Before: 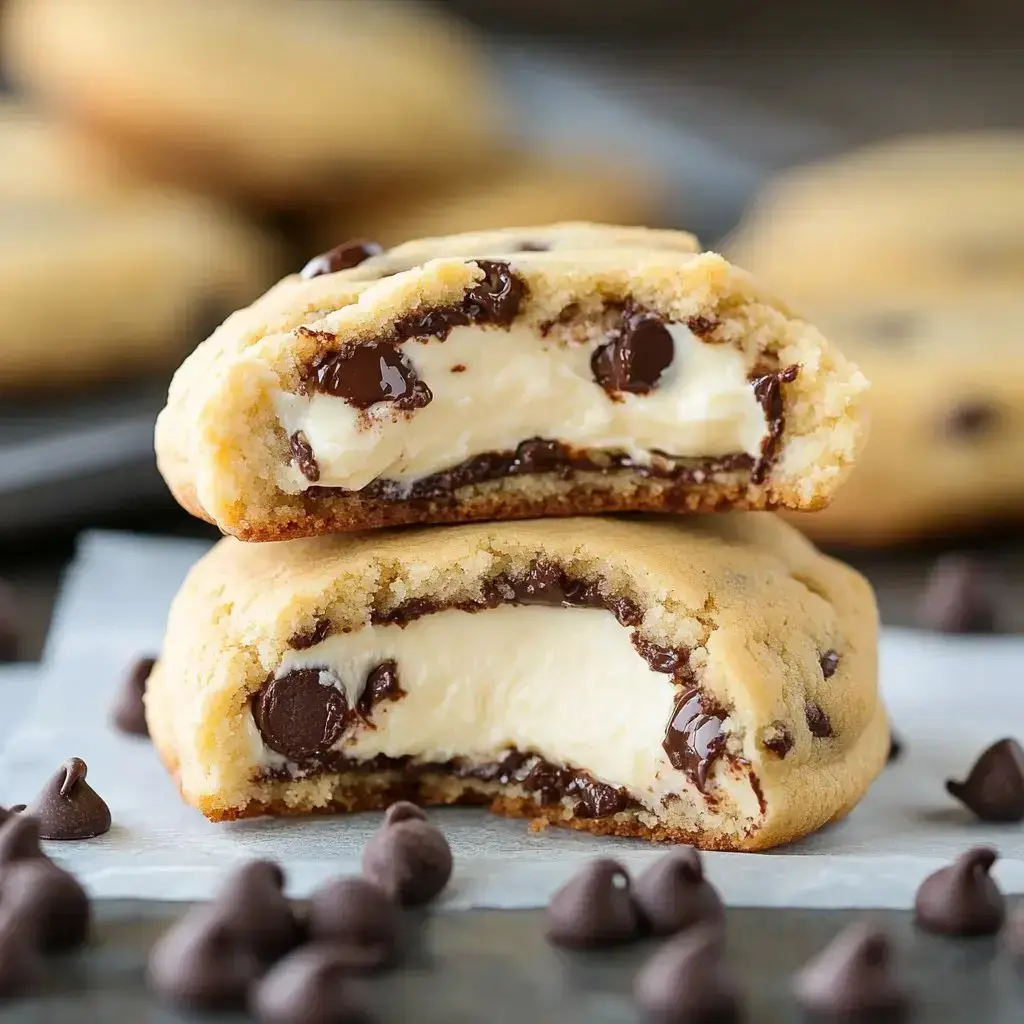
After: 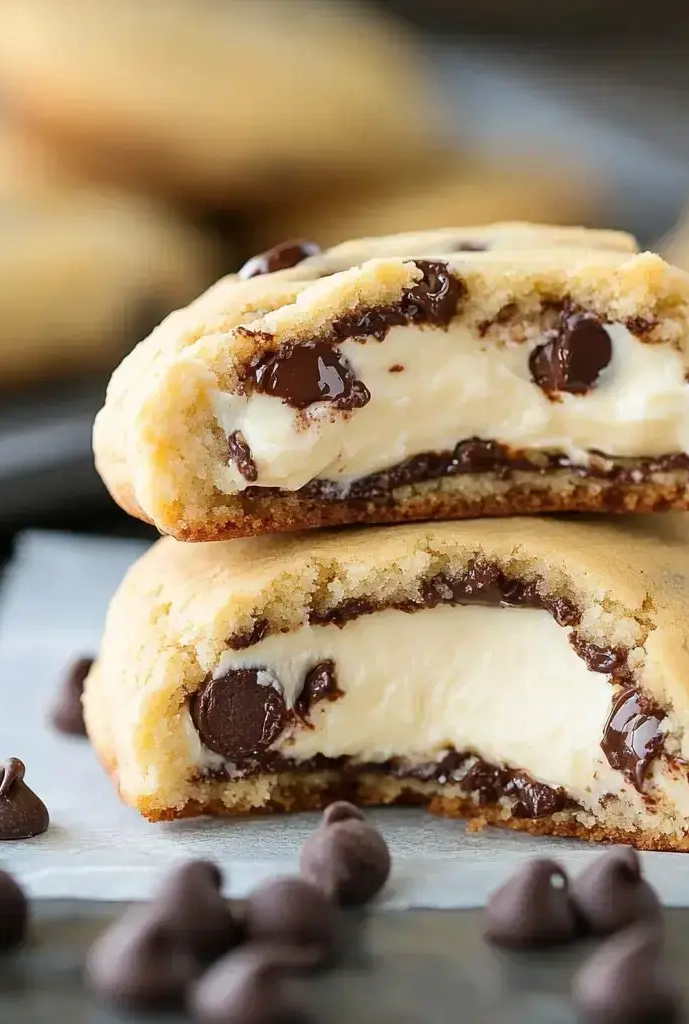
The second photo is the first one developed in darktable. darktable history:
crop and rotate: left 6.151%, right 26.546%
color balance rgb: shadows lift › chroma 0.783%, shadows lift › hue 116.02°, perceptual saturation grading › global saturation 0.007%
